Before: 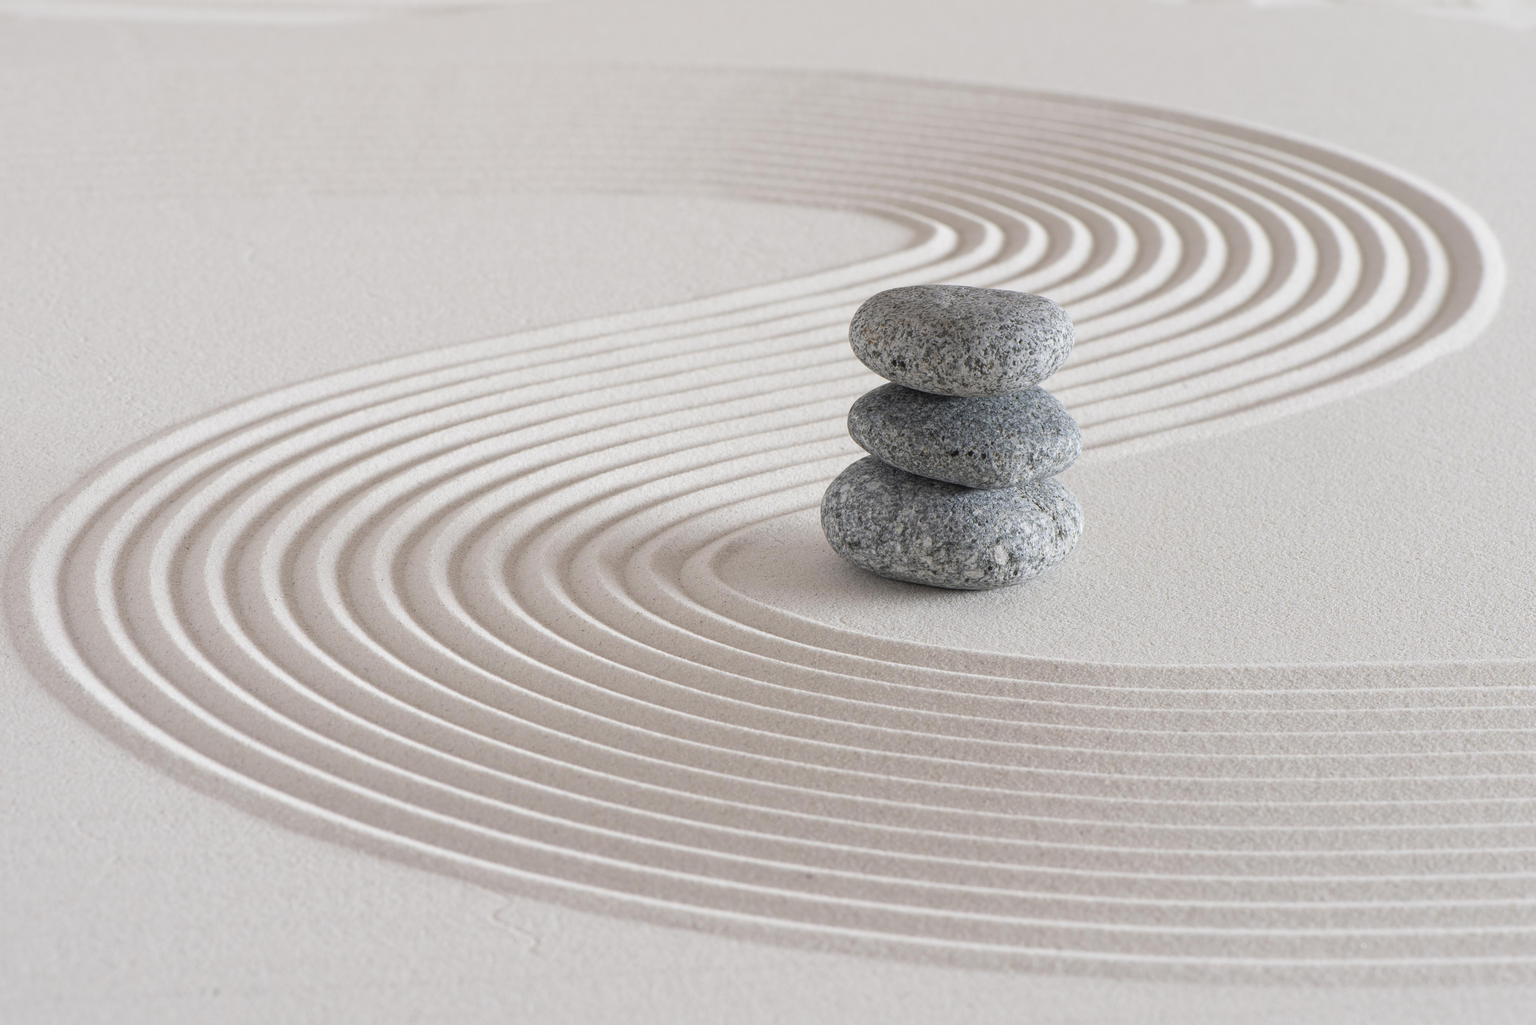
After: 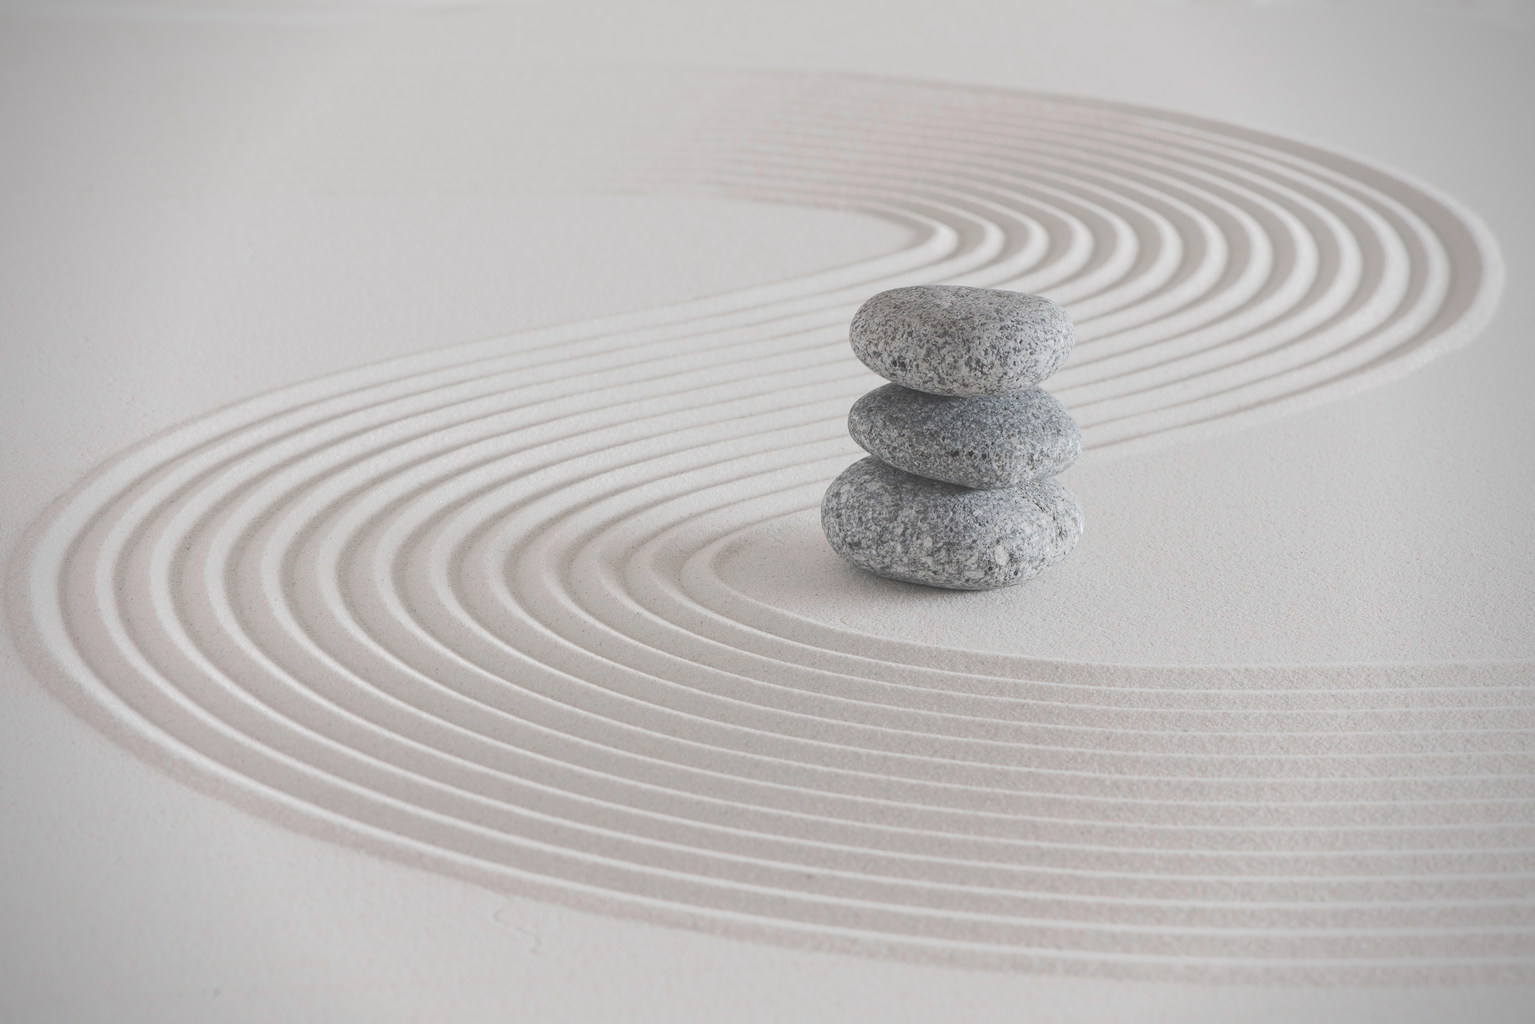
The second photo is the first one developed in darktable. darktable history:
vignetting: fall-off radius 60.51%, brightness -0.602, saturation 0.002
color zones: curves: ch1 [(0, 0.708) (0.088, 0.648) (0.245, 0.187) (0.429, 0.326) (0.571, 0.498) (0.714, 0.5) (0.857, 0.5) (1, 0.708)]
tone curve: curves: ch0 [(0, 0) (0.003, 0.217) (0.011, 0.217) (0.025, 0.229) (0.044, 0.243) (0.069, 0.253) (0.1, 0.265) (0.136, 0.281) (0.177, 0.305) (0.224, 0.331) (0.277, 0.369) (0.335, 0.415) (0.399, 0.472) (0.468, 0.543) (0.543, 0.609) (0.623, 0.676) (0.709, 0.734) (0.801, 0.798) (0.898, 0.849) (1, 1)], preserve colors none
